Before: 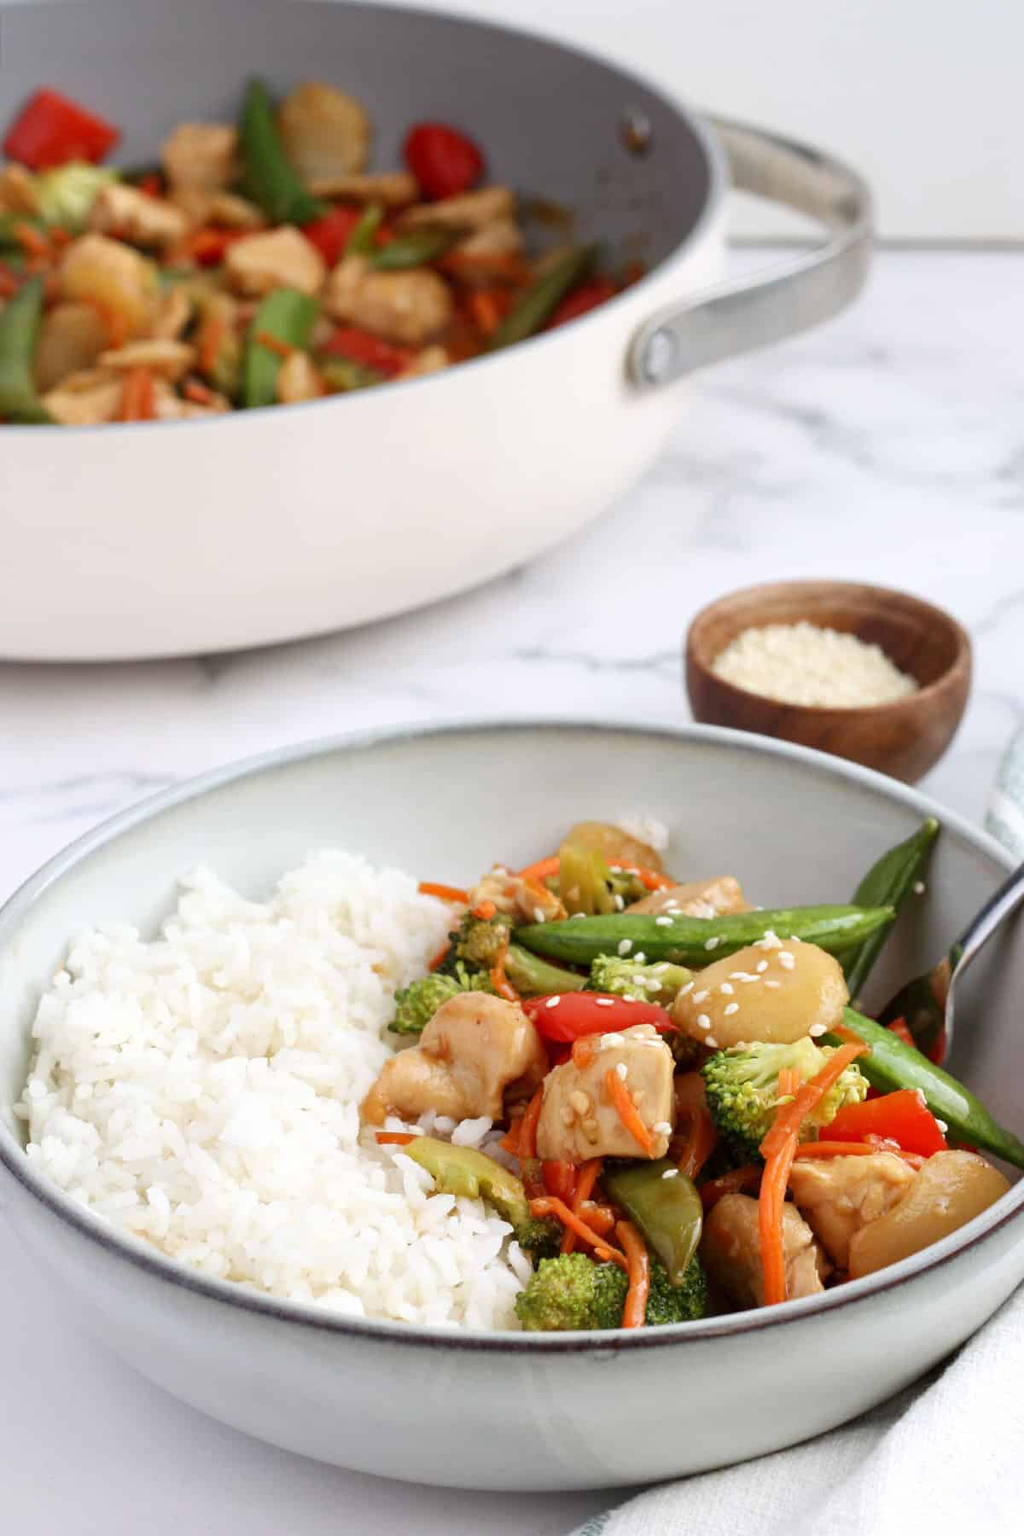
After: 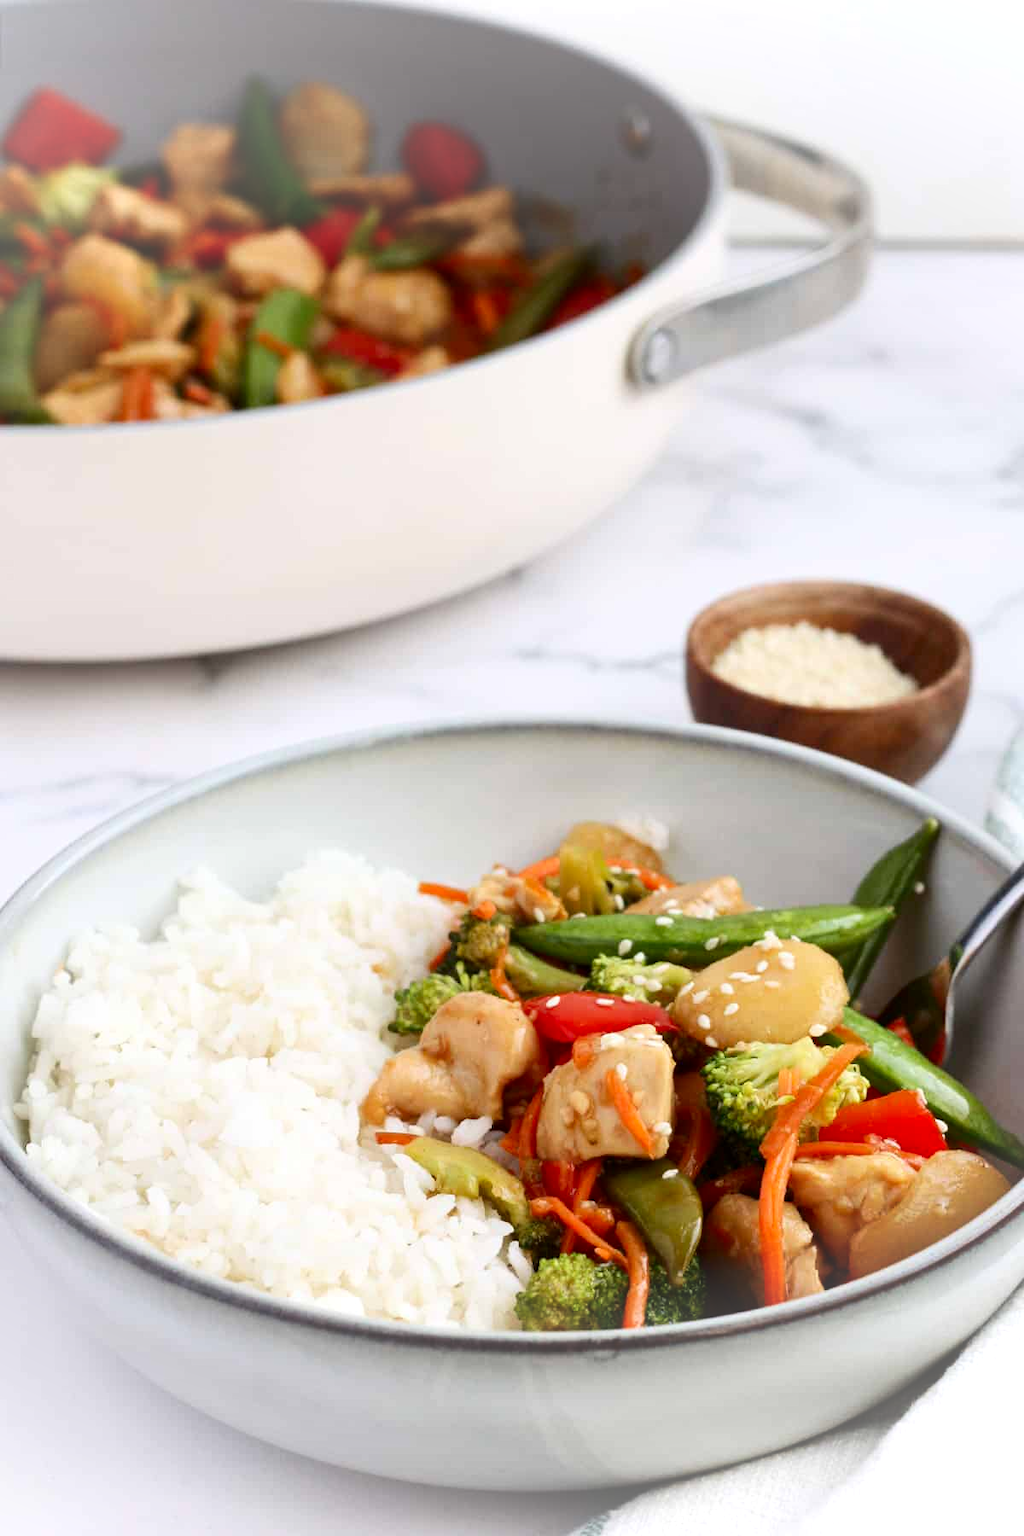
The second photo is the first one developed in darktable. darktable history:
contrast brightness saturation: contrast 0.147, brightness -0.015, saturation 0.097
vignetting: fall-off start 84.93%, fall-off radius 80.67%, brightness 0.306, saturation 0.002, width/height ratio 1.224
